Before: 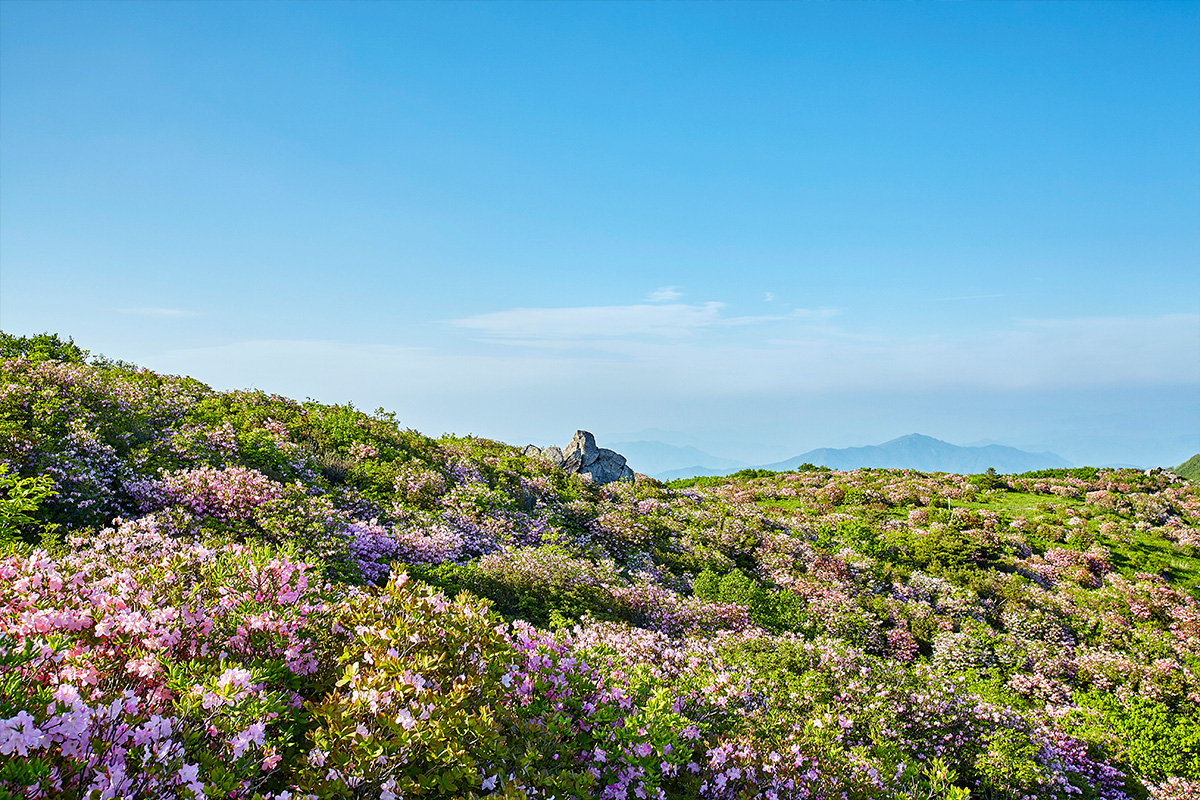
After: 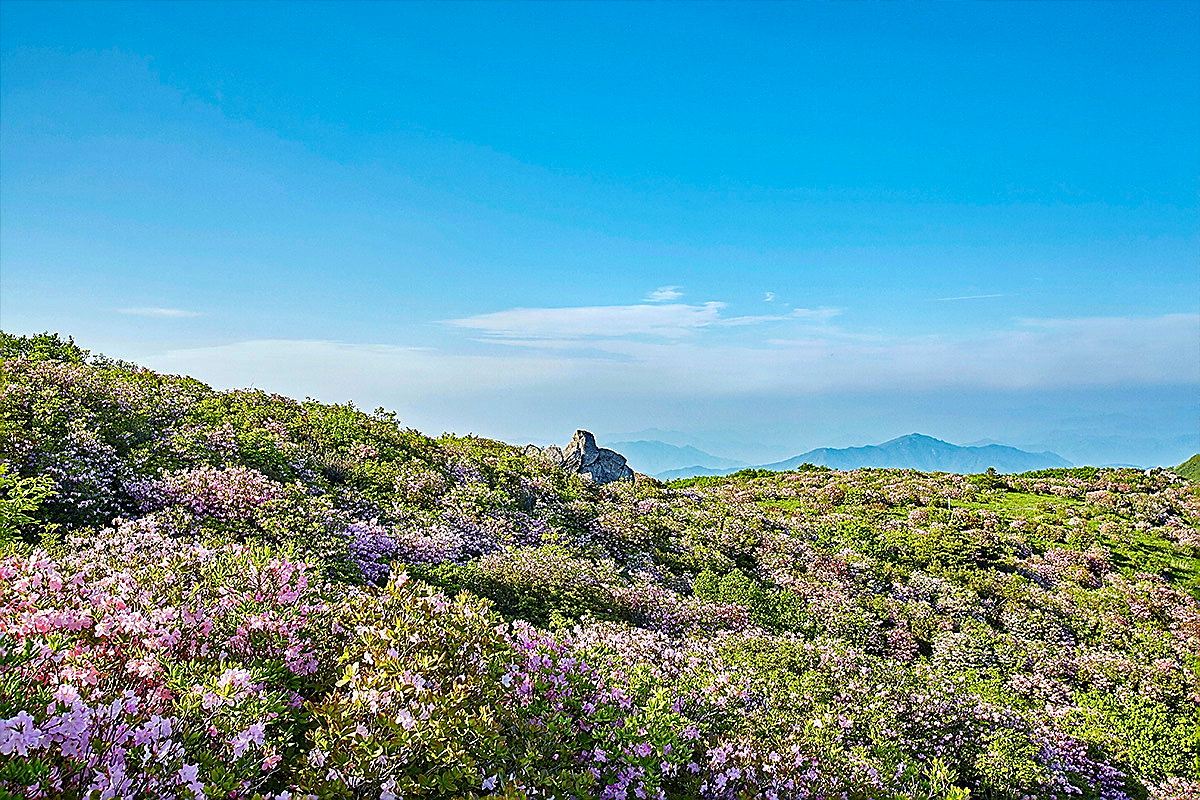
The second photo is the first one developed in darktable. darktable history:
sharpen: radius 1.4, amount 1.25, threshold 0.7
haze removal: strength 0.53, distance 0.925, compatibility mode true, adaptive false
